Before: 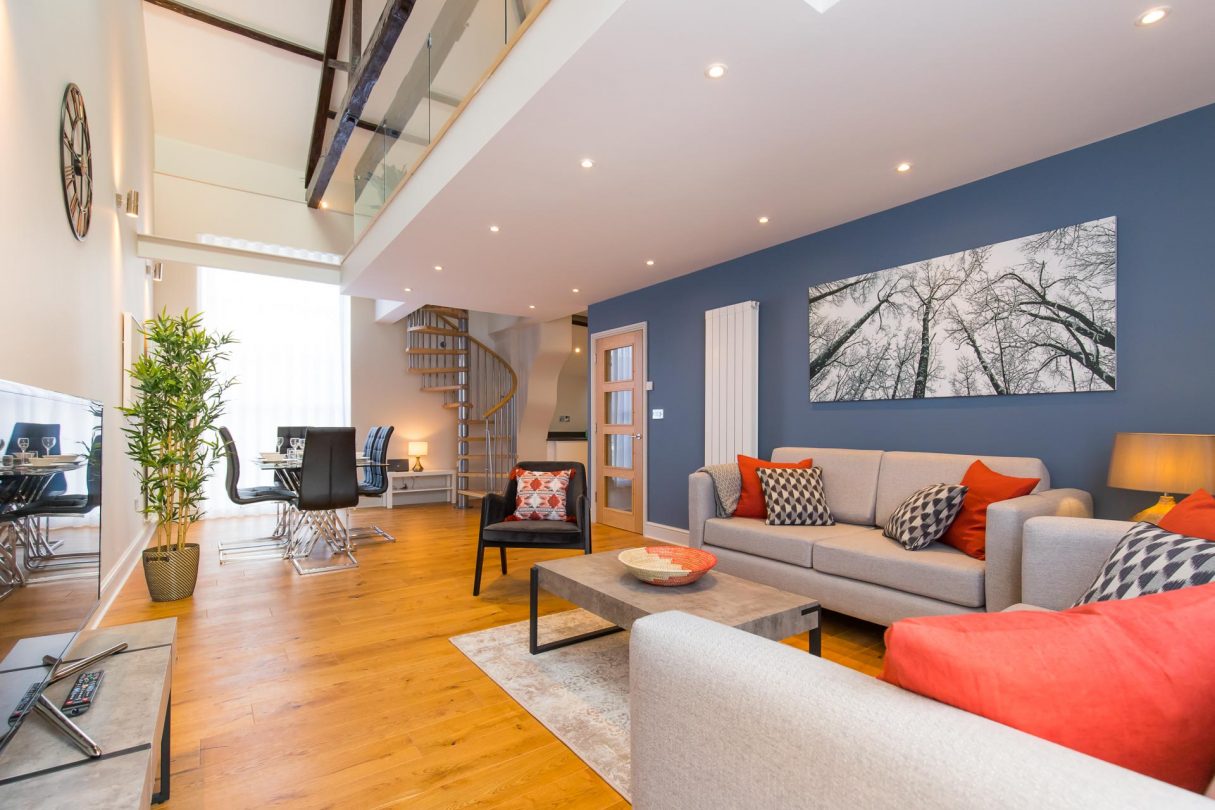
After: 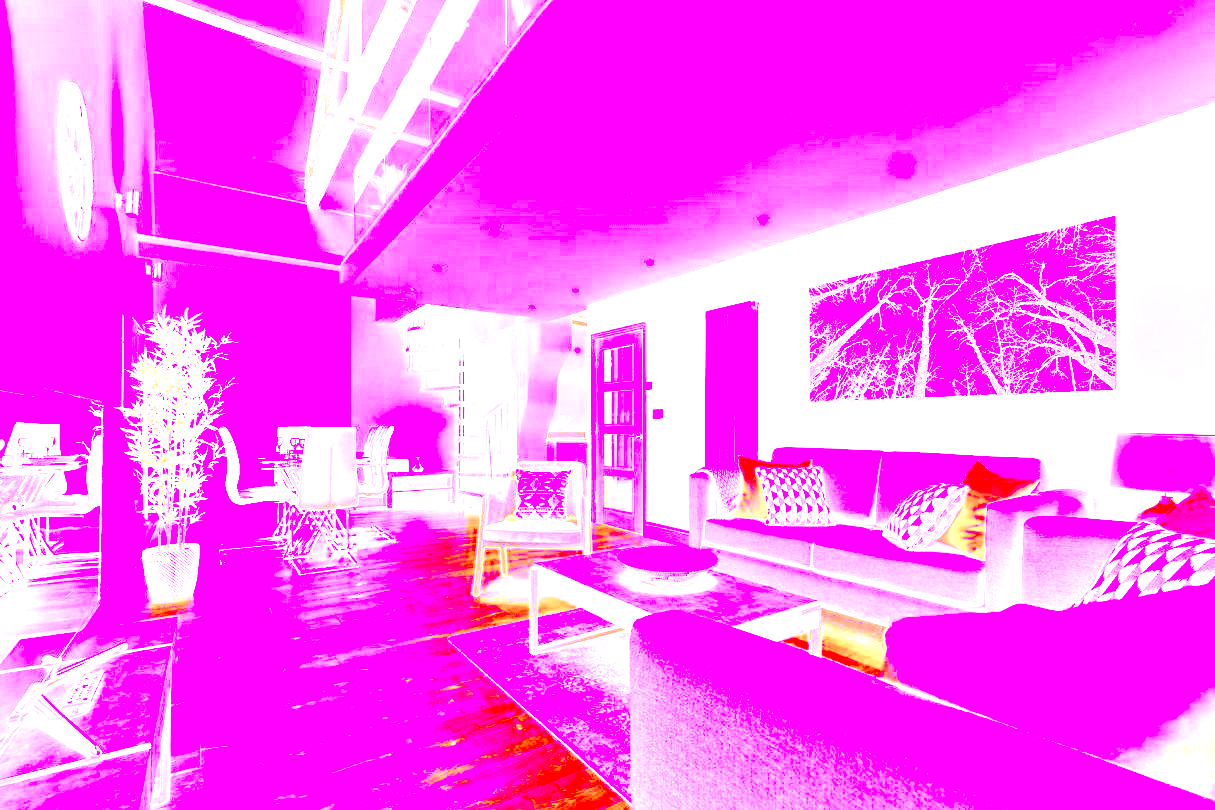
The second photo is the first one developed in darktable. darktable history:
white balance: red 8, blue 8
local contrast: on, module defaults
levels: levels [0, 0.478, 1]
